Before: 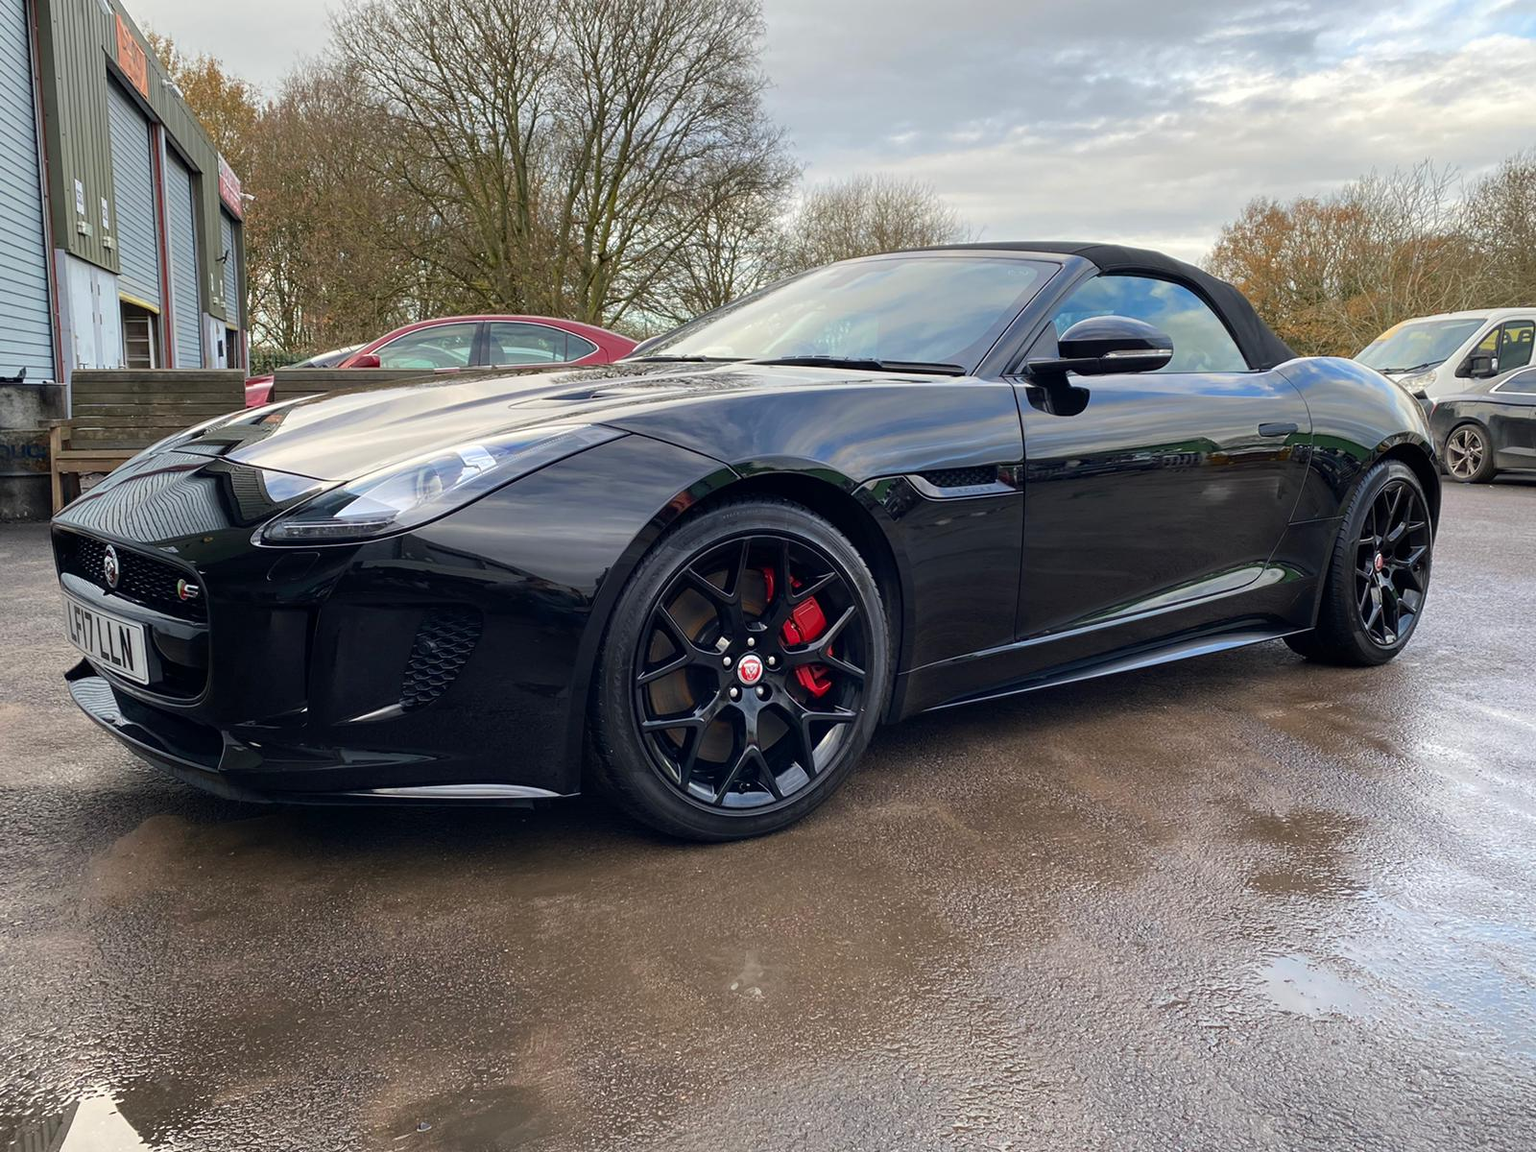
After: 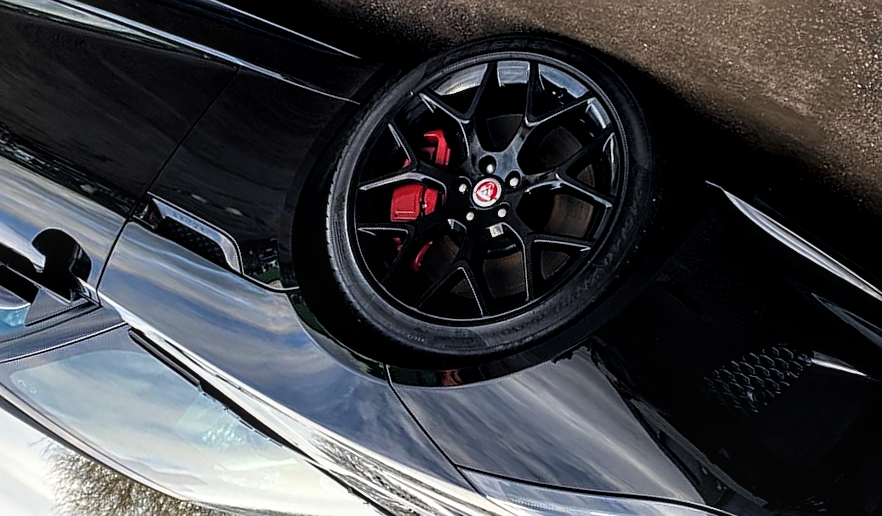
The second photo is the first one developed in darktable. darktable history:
local contrast: on, module defaults
filmic rgb: black relative exposure -8.2 EV, white relative exposure 2.2 EV, target white luminance 99.917%, hardness 7.08, latitude 75.08%, contrast 1.325, highlights saturation mix -1.63%, shadows ↔ highlights balance 30.23%
sharpen: on, module defaults
crop and rotate: angle 146.92°, left 9.183%, top 15.571%, right 4.416%, bottom 17.088%
